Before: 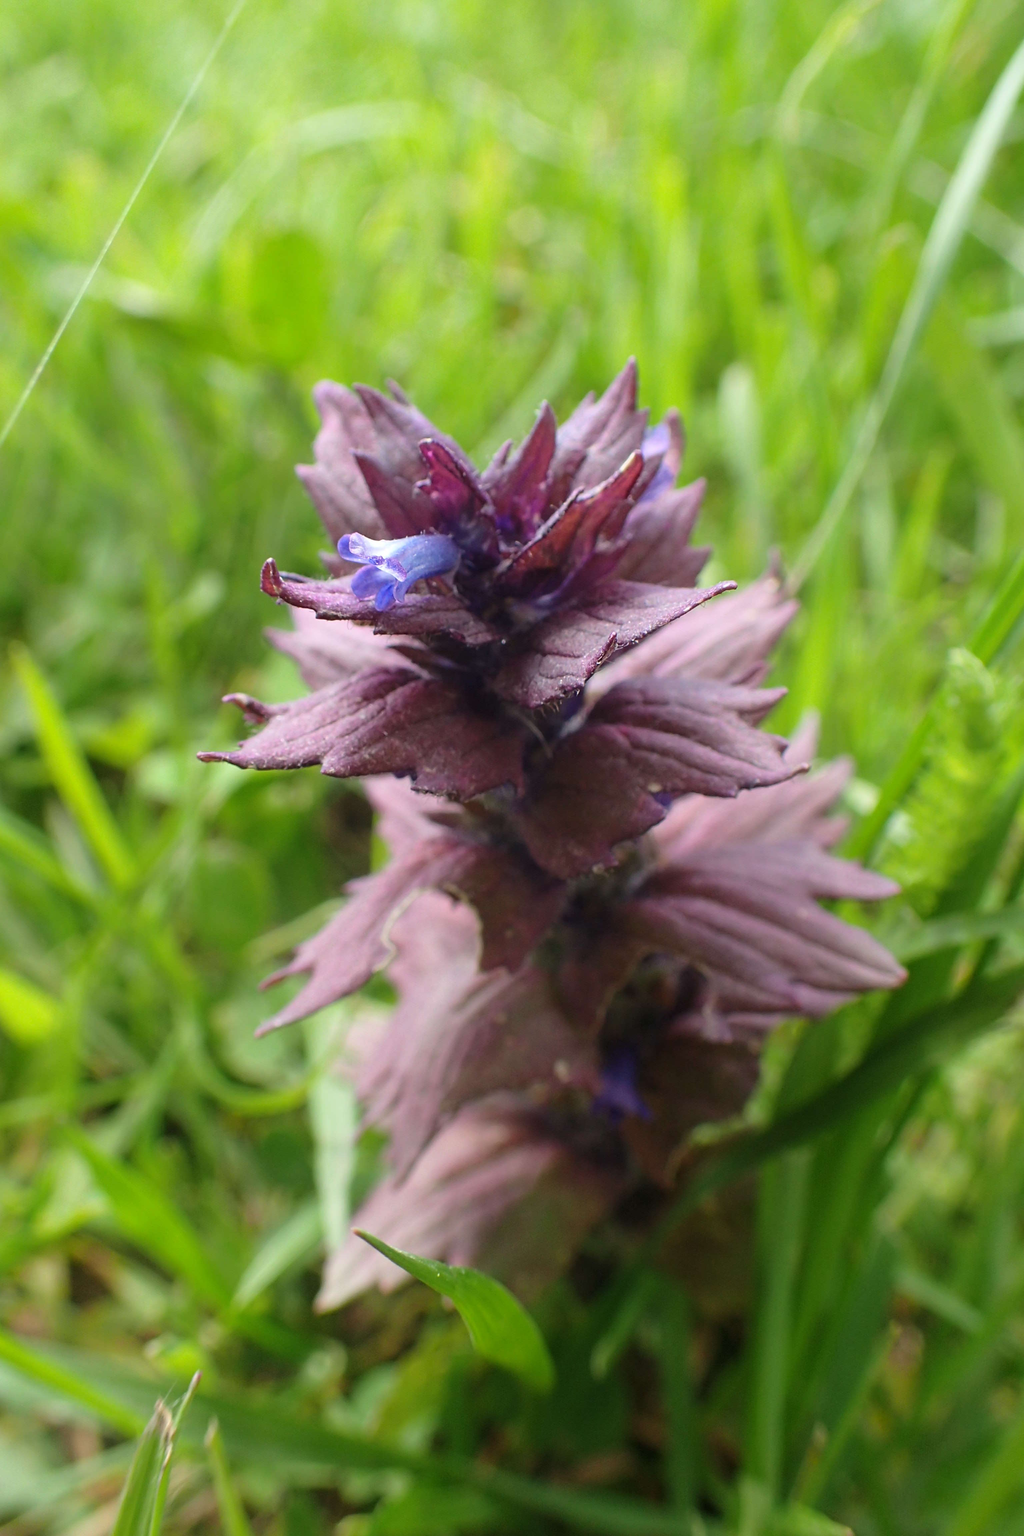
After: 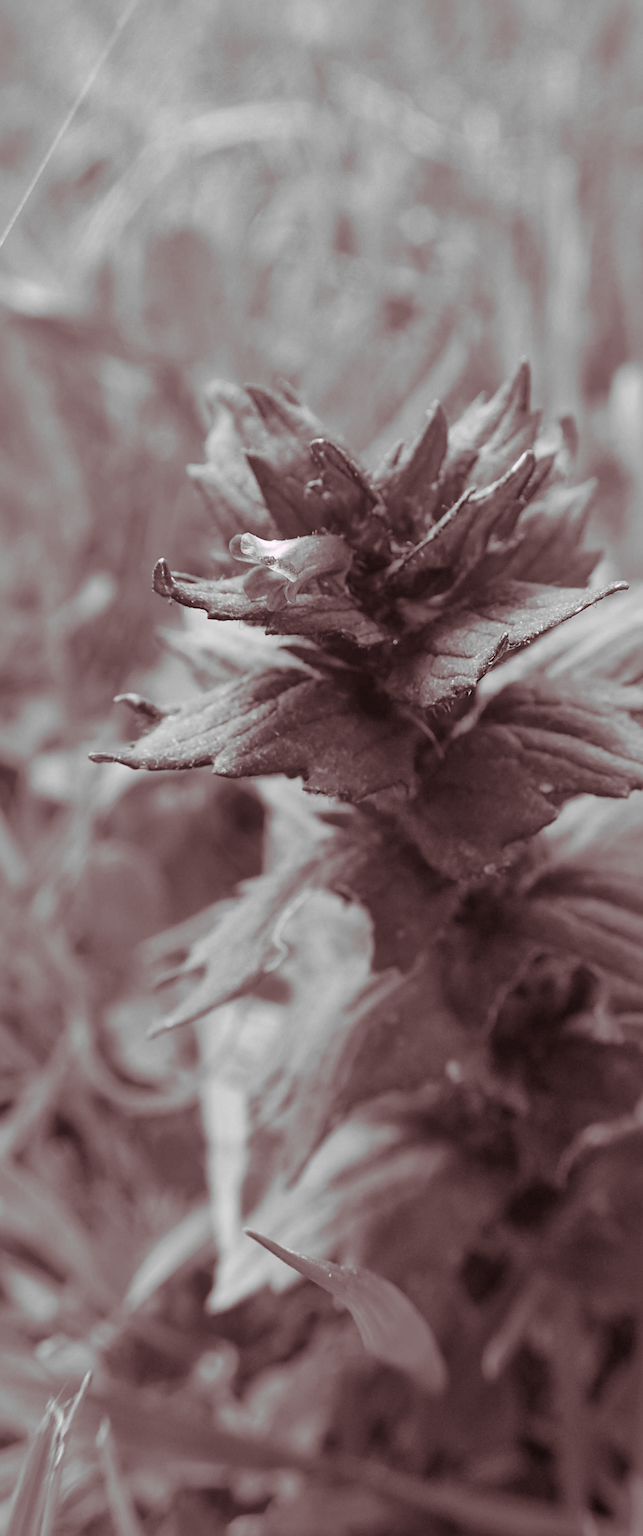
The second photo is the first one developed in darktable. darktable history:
monochrome: a 16.06, b 15.48, size 1
shadows and highlights: on, module defaults
crop: left 10.644%, right 26.528%
split-toning: highlights › hue 298.8°, highlights › saturation 0.73, compress 41.76%
